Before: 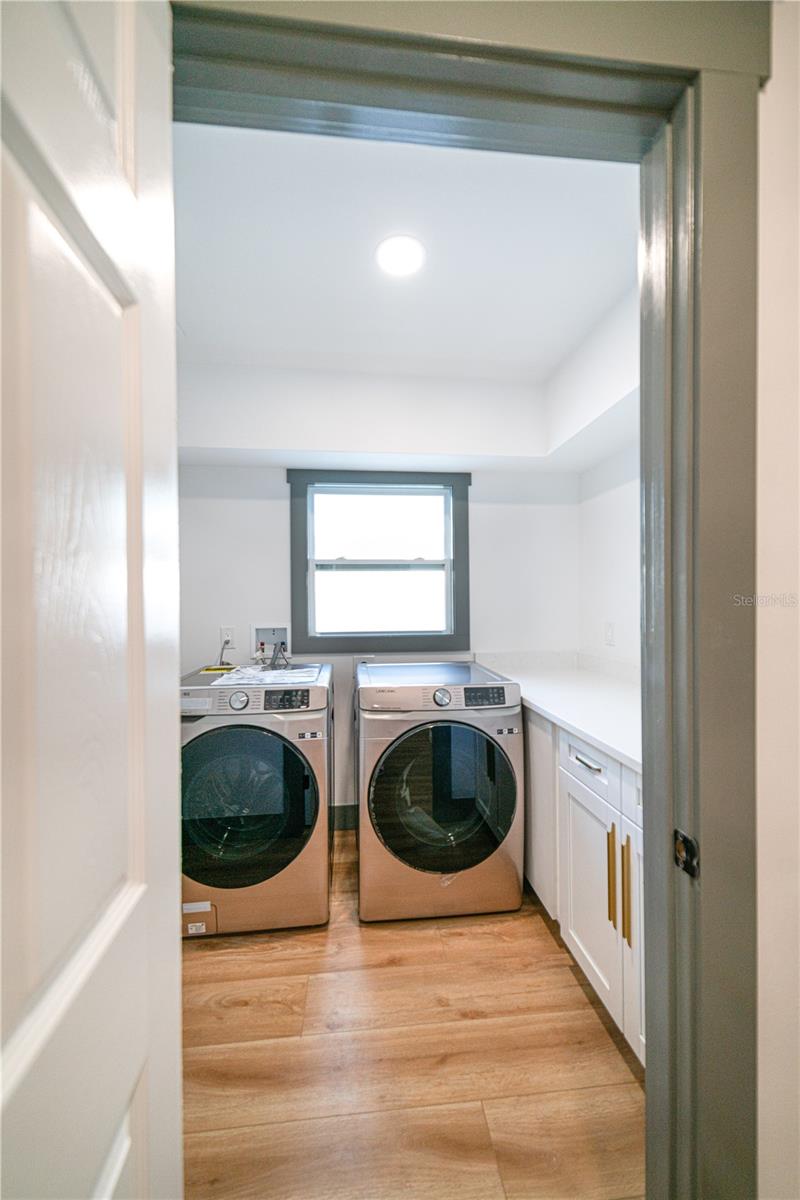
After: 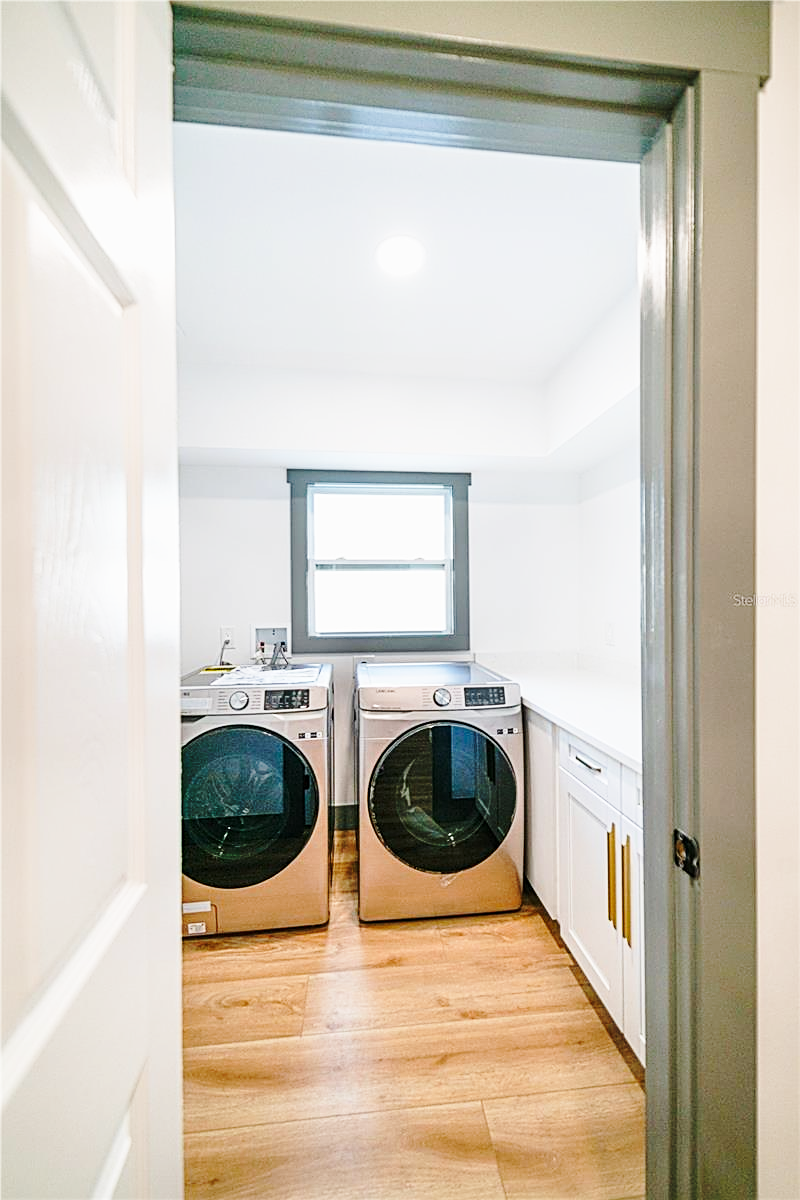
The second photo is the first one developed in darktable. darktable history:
sharpen: on, module defaults
exposure: exposure -0.261 EV, compensate exposure bias true, compensate highlight preservation false
base curve: curves: ch0 [(0, 0) (0.032, 0.037) (0.105, 0.228) (0.435, 0.76) (0.856, 0.983) (1, 1)], preserve colors none
tone curve: curves: ch0 [(0, 0) (0.003, 0.003) (0.011, 0.011) (0.025, 0.025) (0.044, 0.044) (0.069, 0.068) (0.1, 0.098) (0.136, 0.134) (0.177, 0.175) (0.224, 0.221) (0.277, 0.273) (0.335, 0.33) (0.399, 0.393) (0.468, 0.461) (0.543, 0.546) (0.623, 0.625) (0.709, 0.711) (0.801, 0.802) (0.898, 0.898) (1, 1)], preserve colors none
